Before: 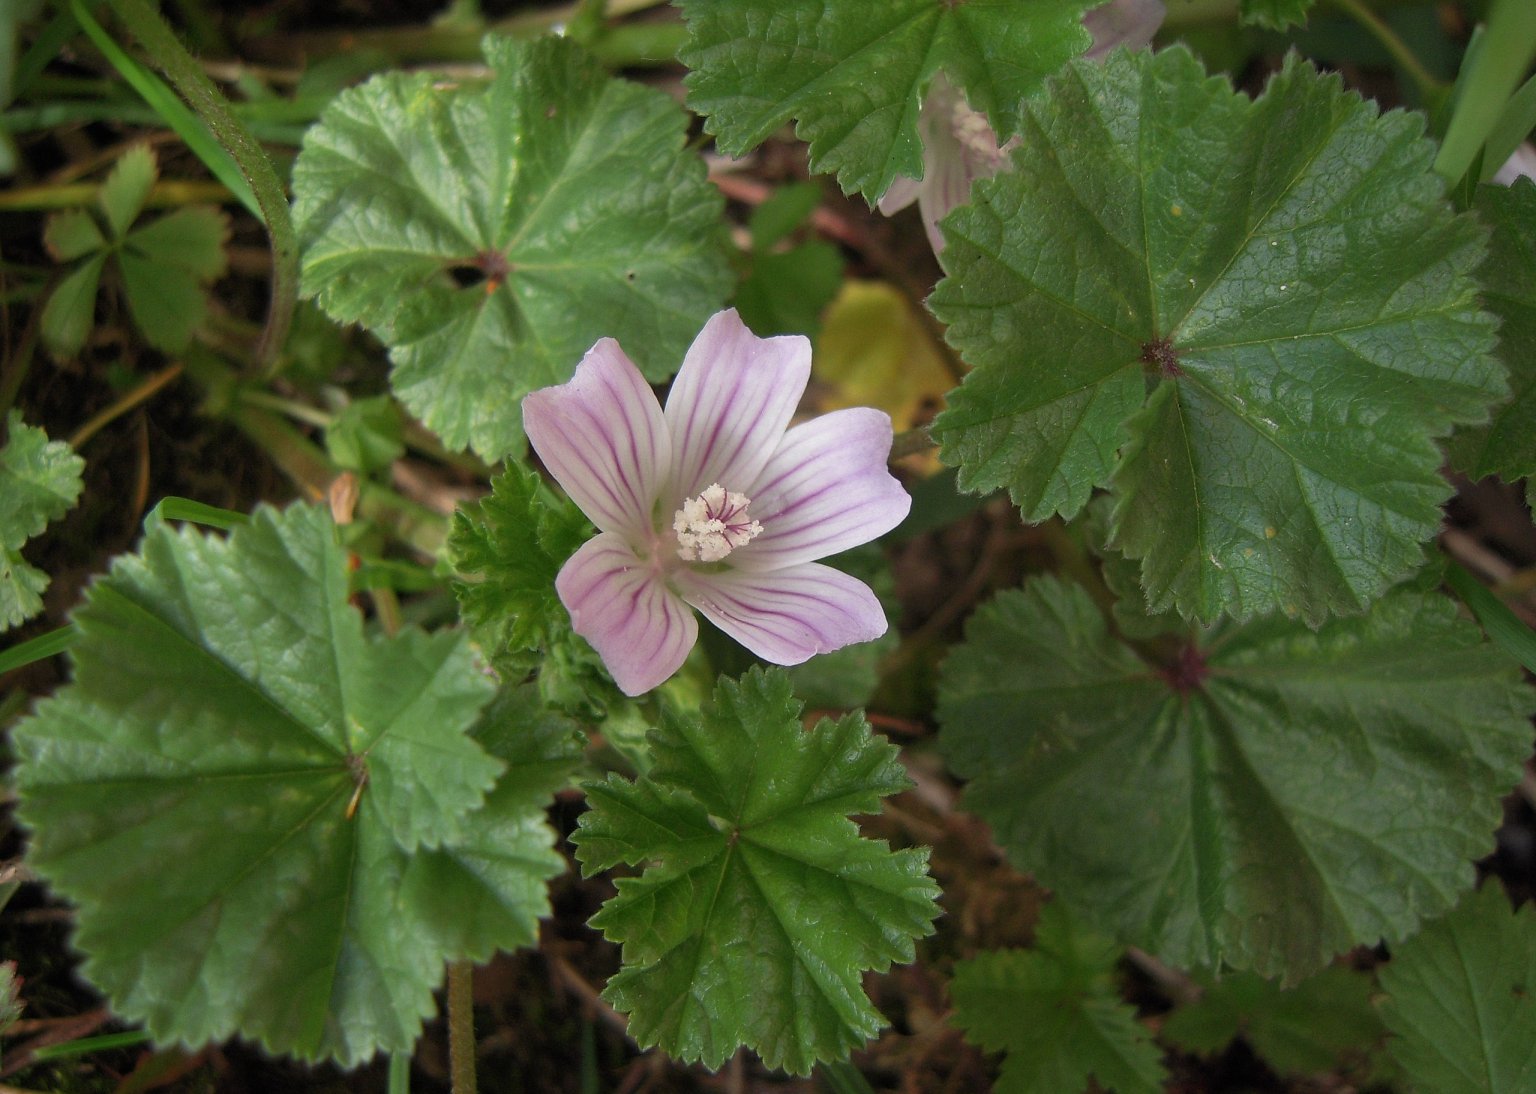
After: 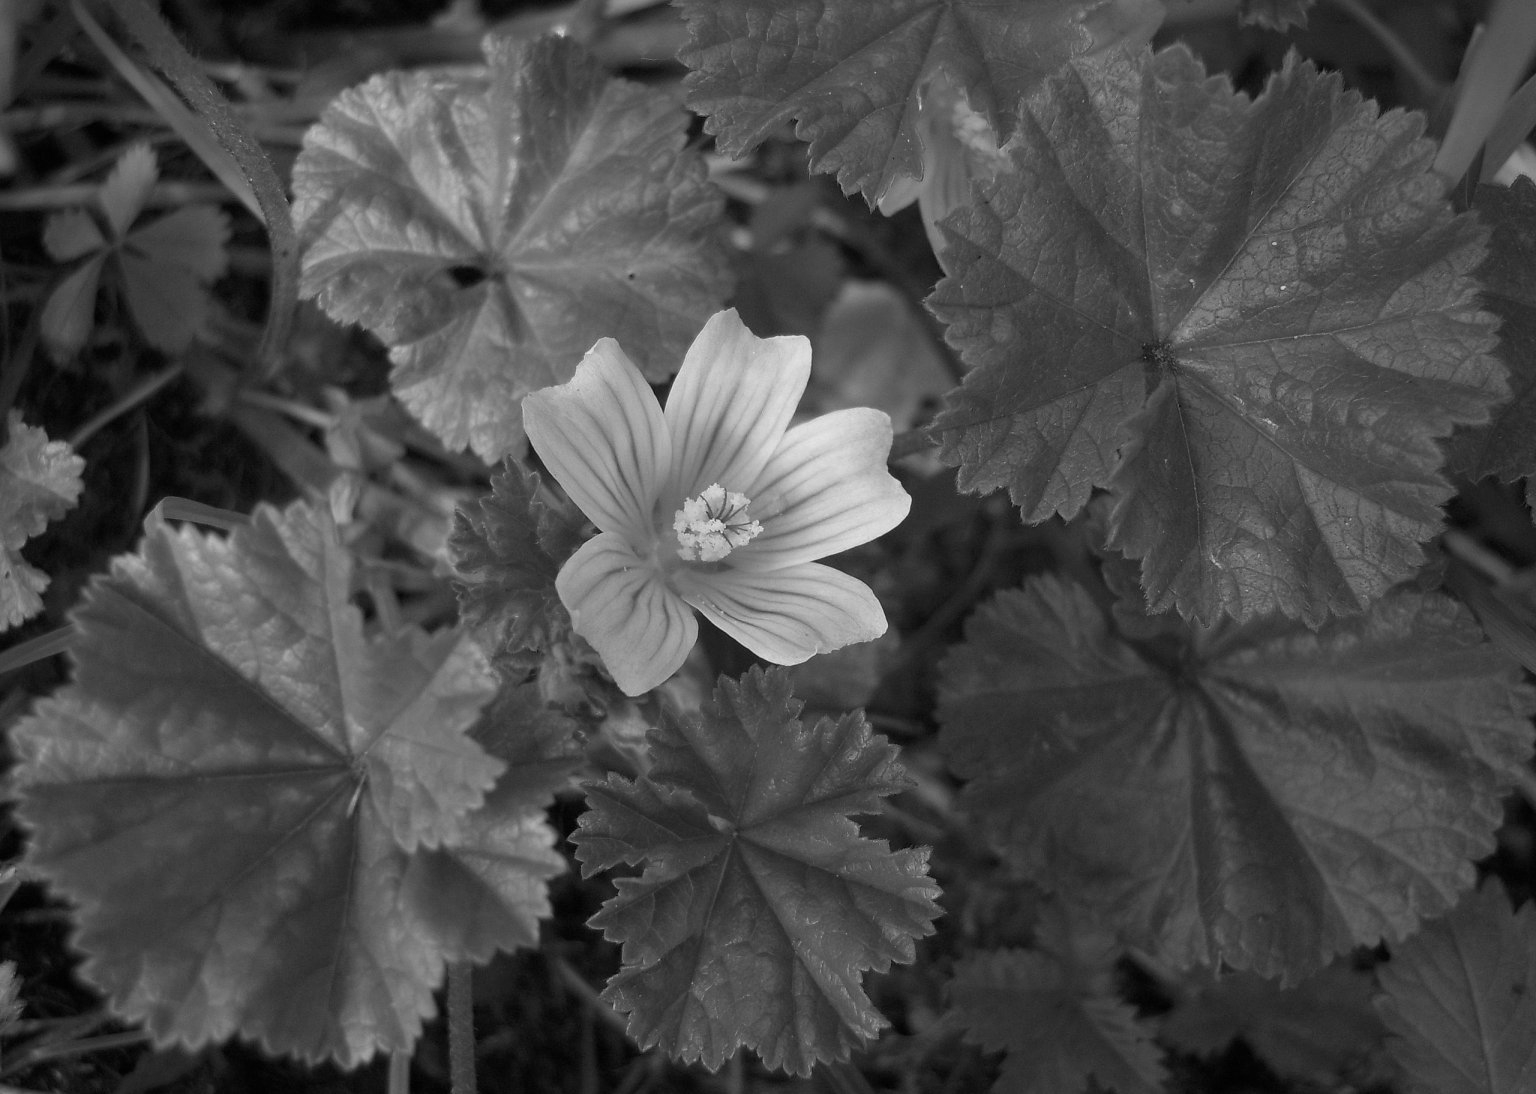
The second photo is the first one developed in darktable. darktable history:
velvia: strength 9.25%
color calibration: output gray [0.267, 0.423, 0.267, 0], illuminant same as pipeline (D50), adaptation none (bypass)
